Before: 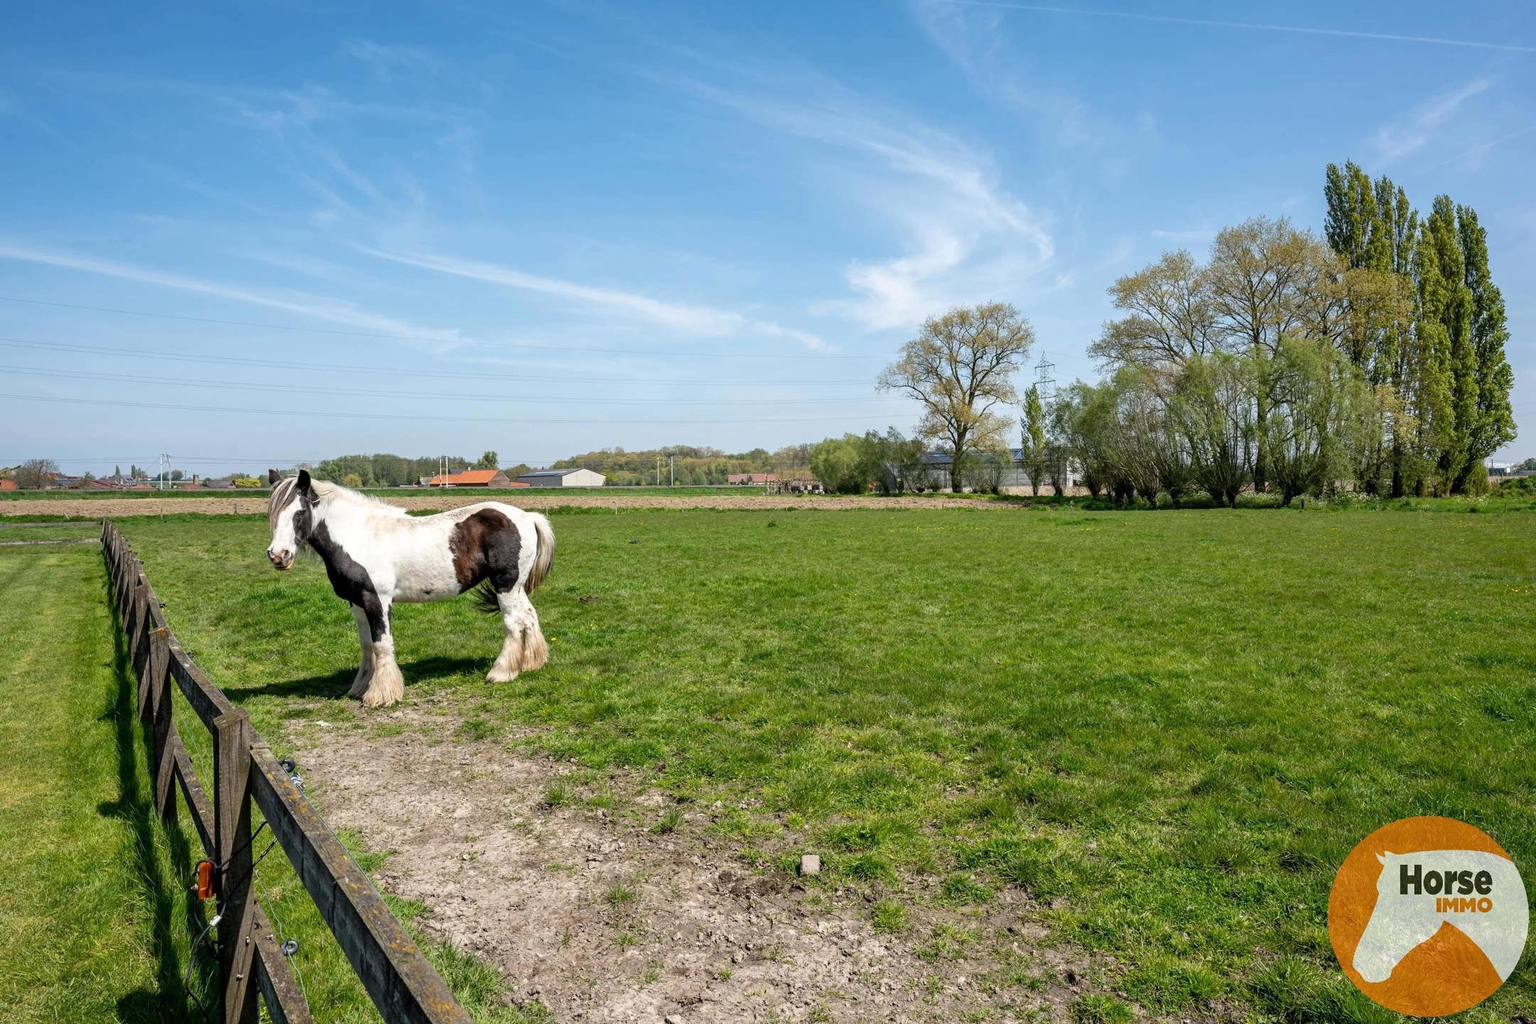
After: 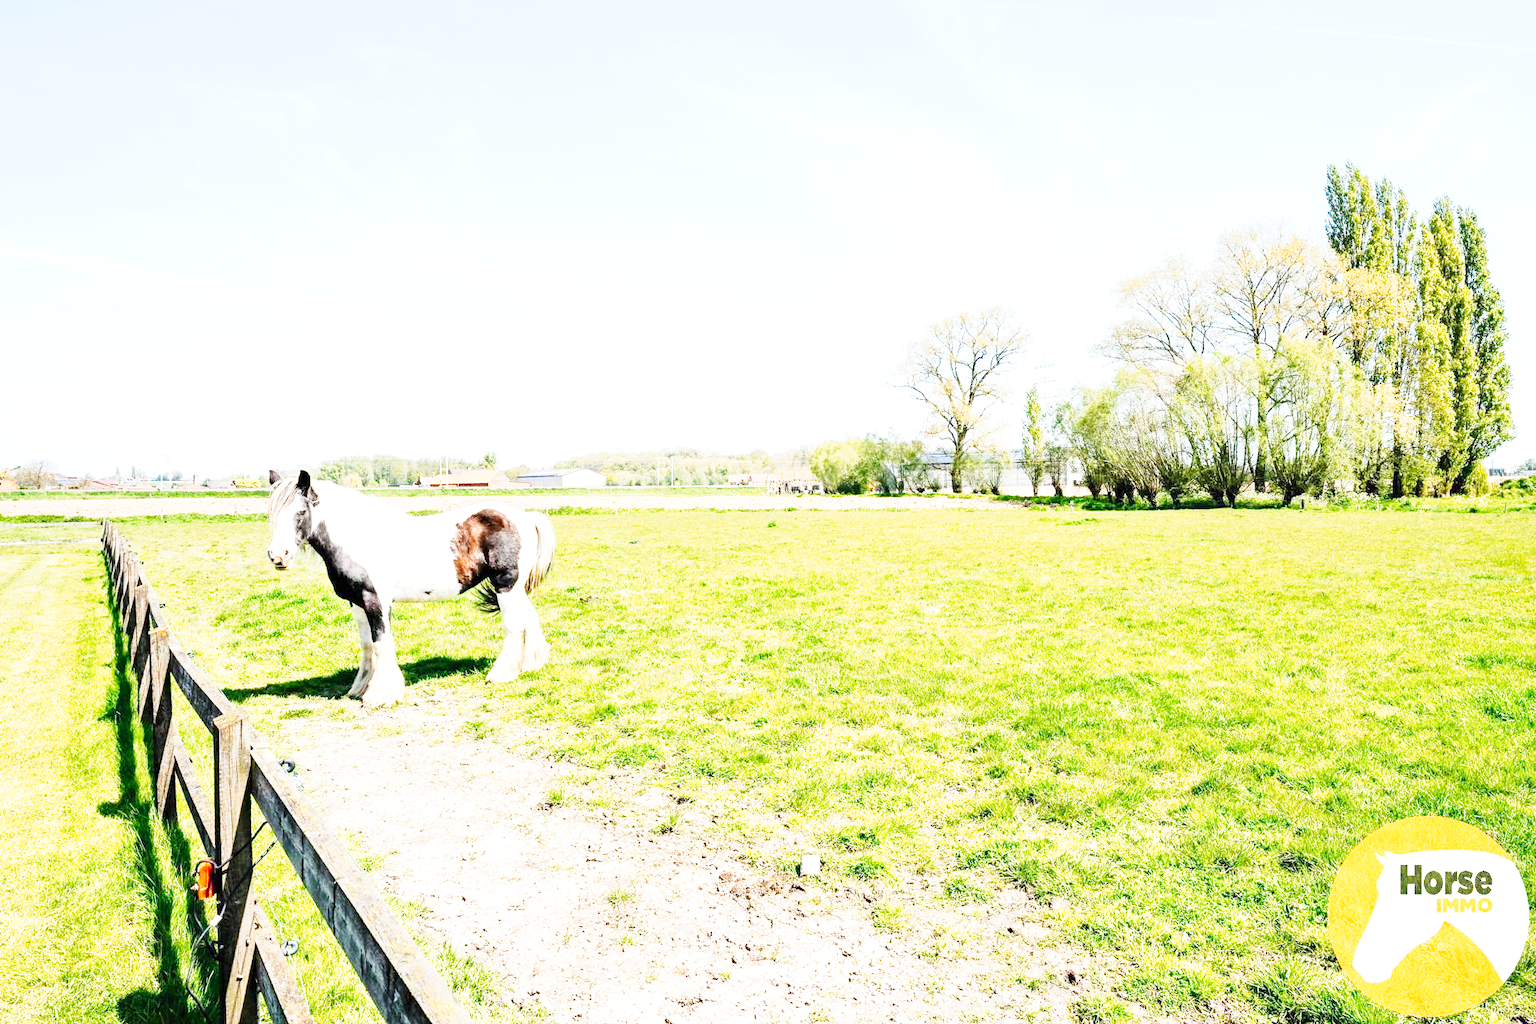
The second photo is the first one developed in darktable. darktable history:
tone curve: curves: ch0 [(0, 0) (0.003, 0.004) (0.011, 0.016) (0.025, 0.035) (0.044, 0.062) (0.069, 0.097) (0.1, 0.143) (0.136, 0.205) (0.177, 0.276) (0.224, 0.36) (0.277, 0.461) (0.335, 0.584) (0.399, 0.686) (0.468, 0.783) (0.543, 0.868) (0.623, 0.927) (0.709, 0.96) (0.801, 0.974) (0.898, 0.986) (1, 1)], preserve colors none
exposure: exposure 1.225 EV, compensate highlight preservation false
